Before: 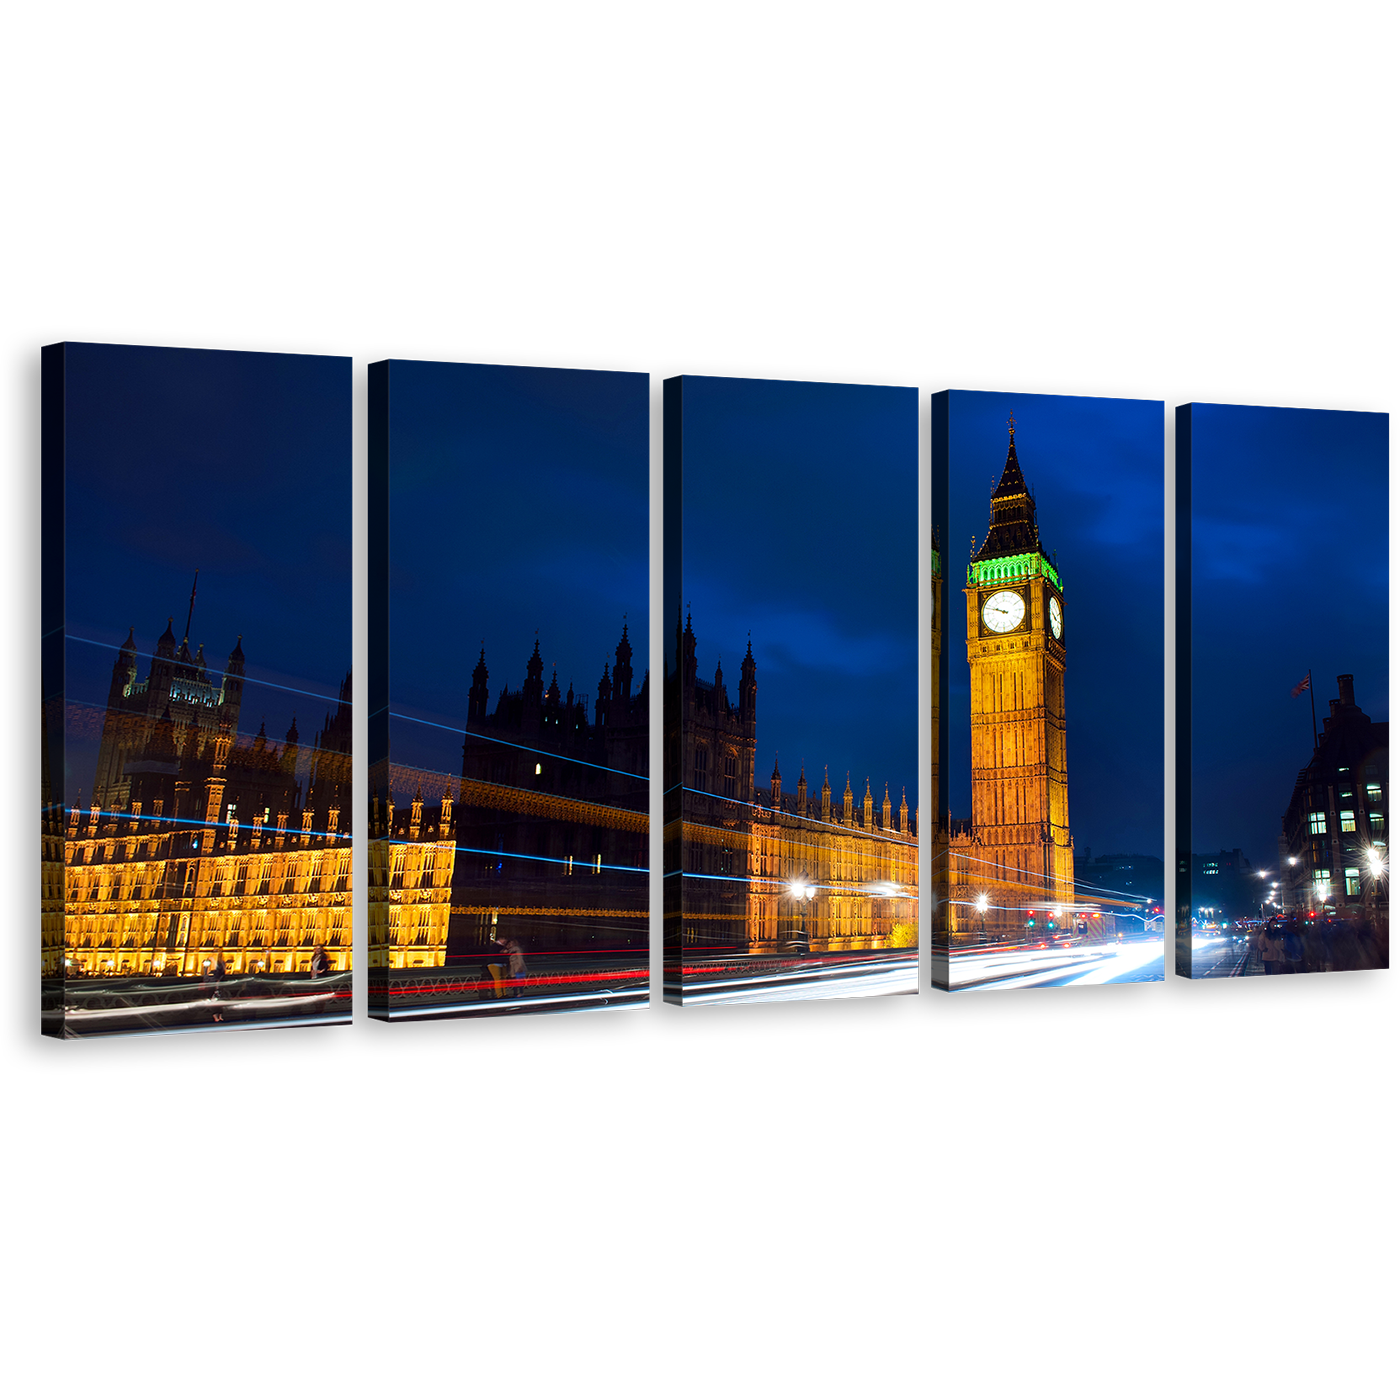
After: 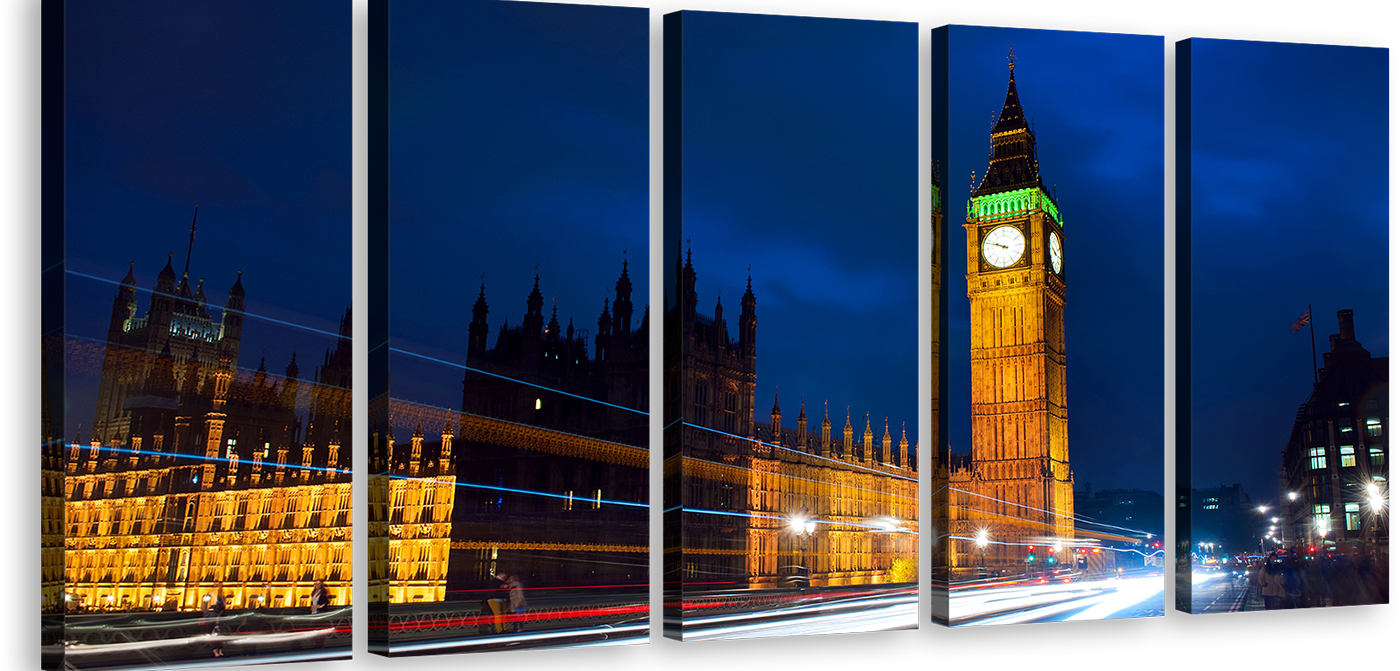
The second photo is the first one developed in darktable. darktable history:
crop and rotate: top 26.101%, bottom 25.943%
